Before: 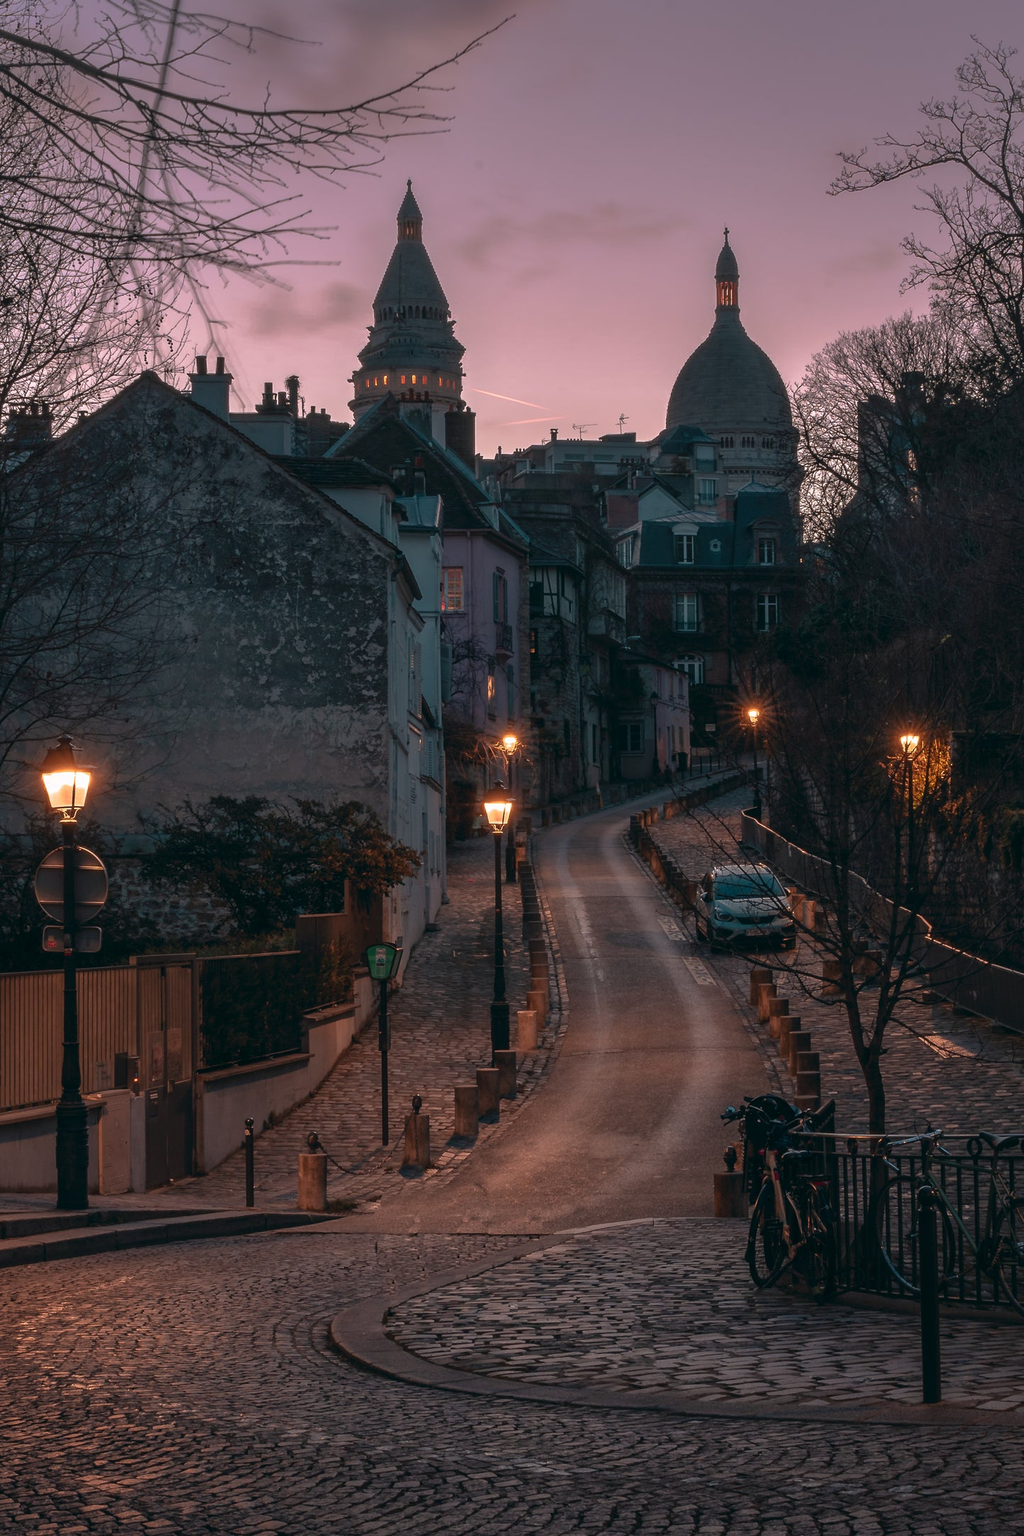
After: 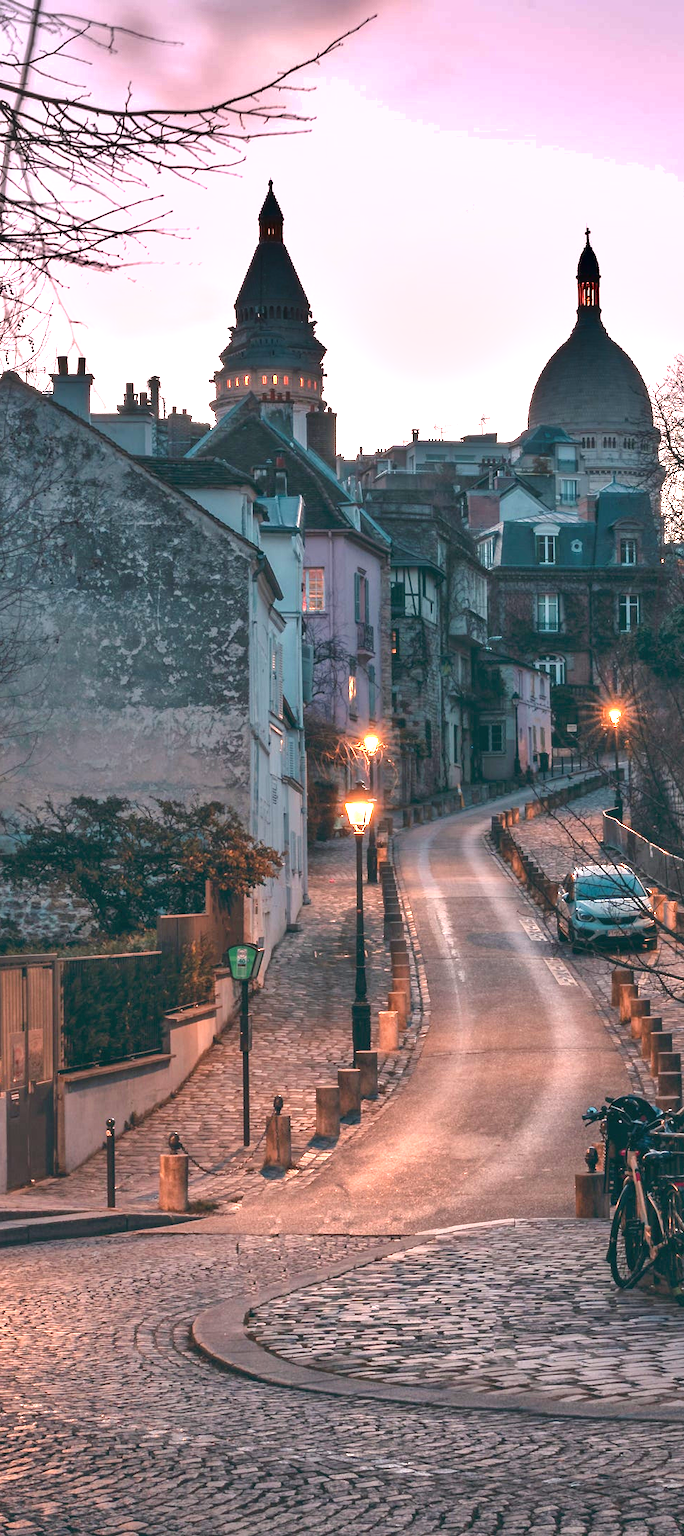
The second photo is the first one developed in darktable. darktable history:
crop and rotate: left 13.565%, right 19.529%
exposure: black level correction 0, exposure 2.147 EV, compensate highlight preservation false
shadows and highlights: shadows 52.49, soften with gaussian
